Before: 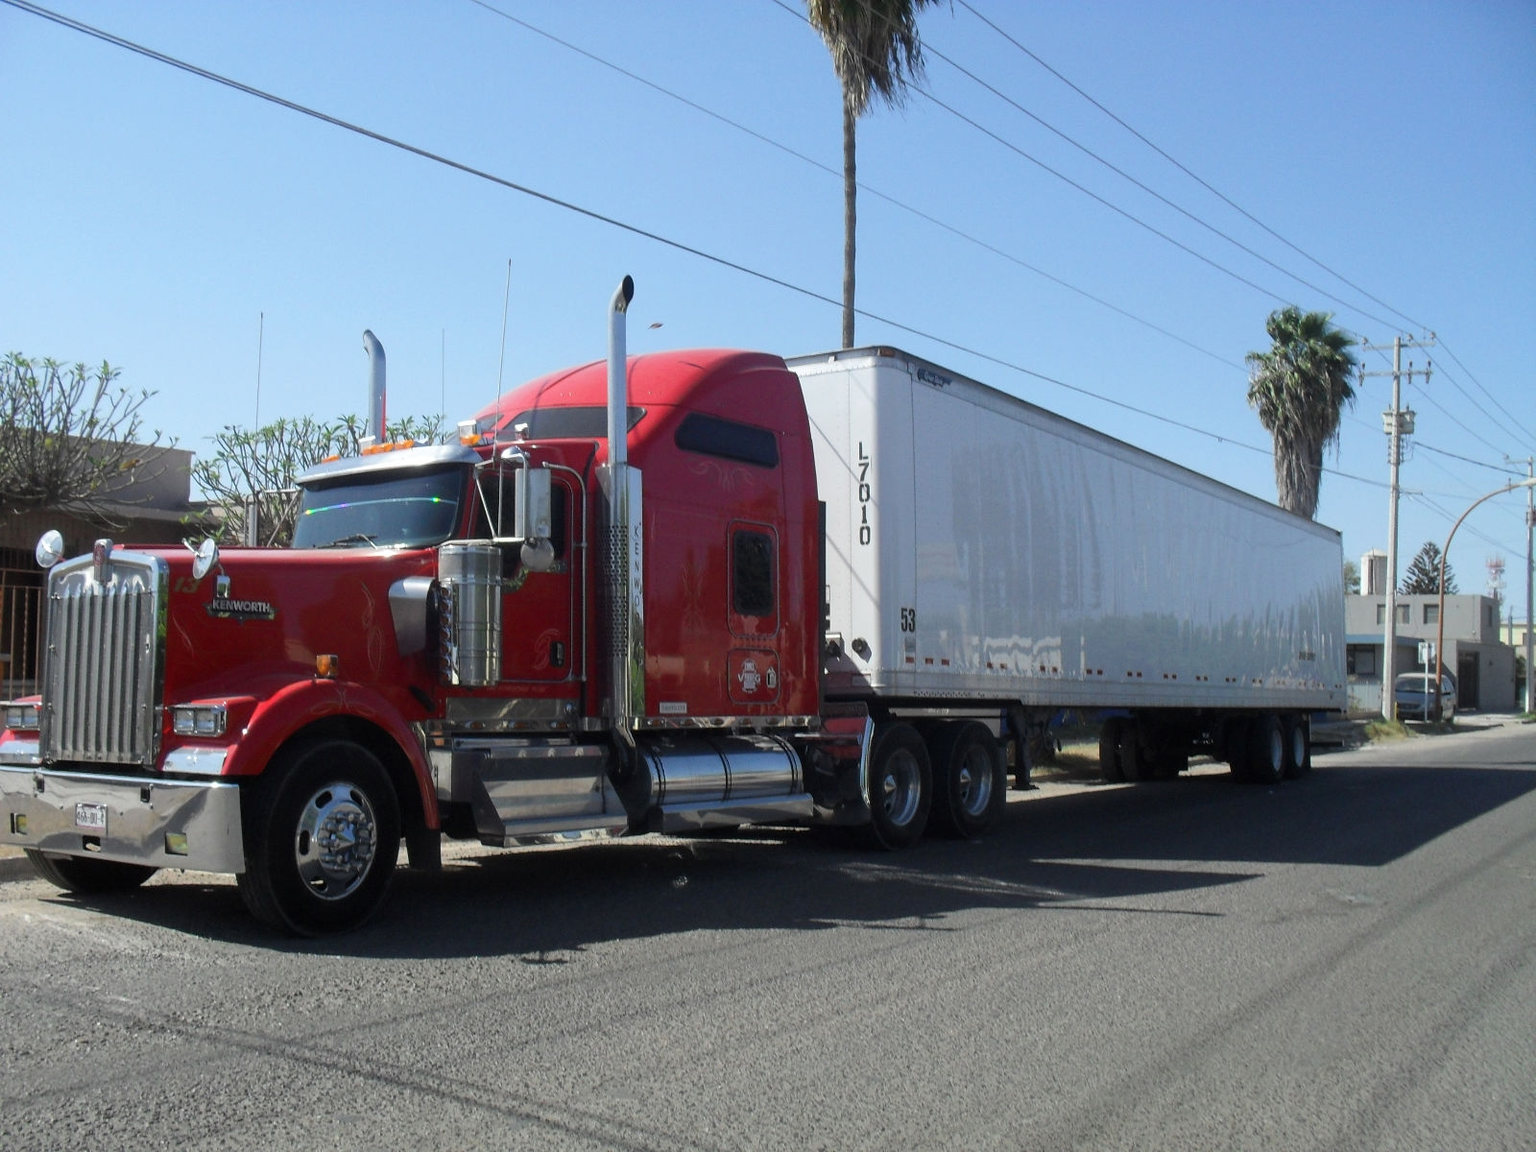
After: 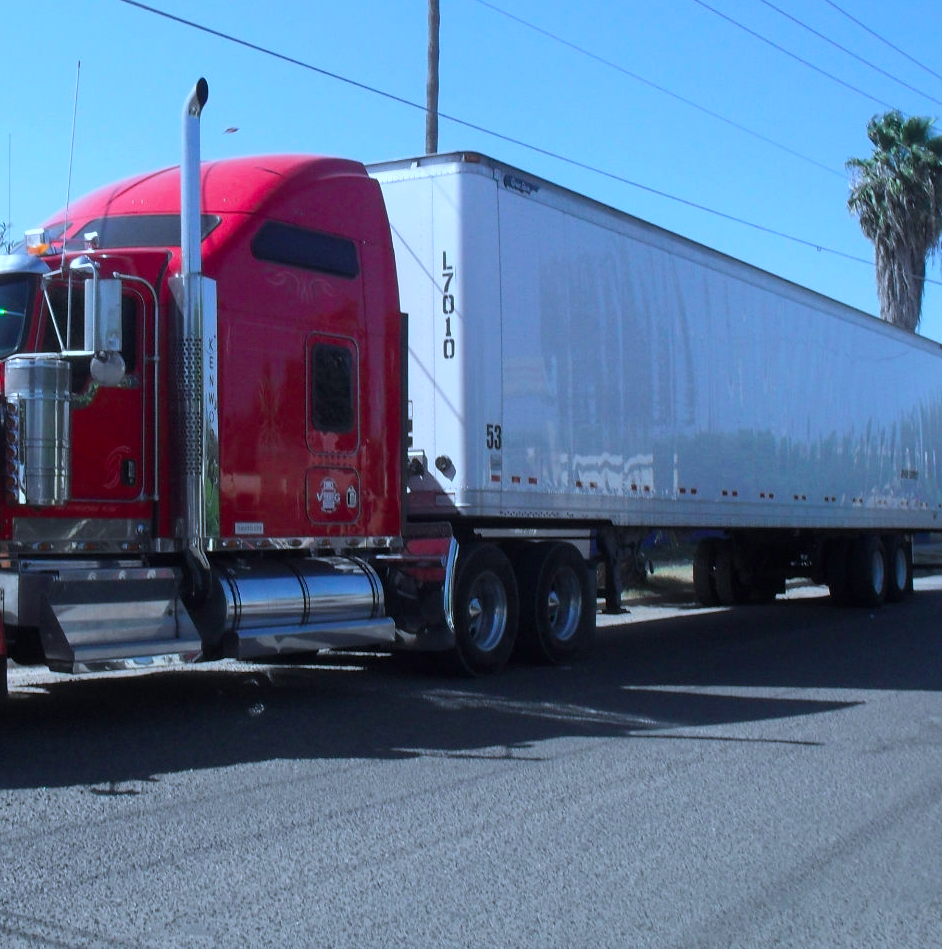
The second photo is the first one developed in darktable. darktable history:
color correction: highlights a* -2.43, highlights b* -18.12
color calibration: output R [0.948, 0.091, -0.04, 0], output G [-0.3, 1.384, -0.085, 0], output B [-0.108, 0.061, 1.08, 0], illuminant as shot in camera, x 0.358, y 0.373, temperature 4628.91 K
crop and rotate: left 28.272%, top 17.452%, right 12.819%, bottom 3.445%
